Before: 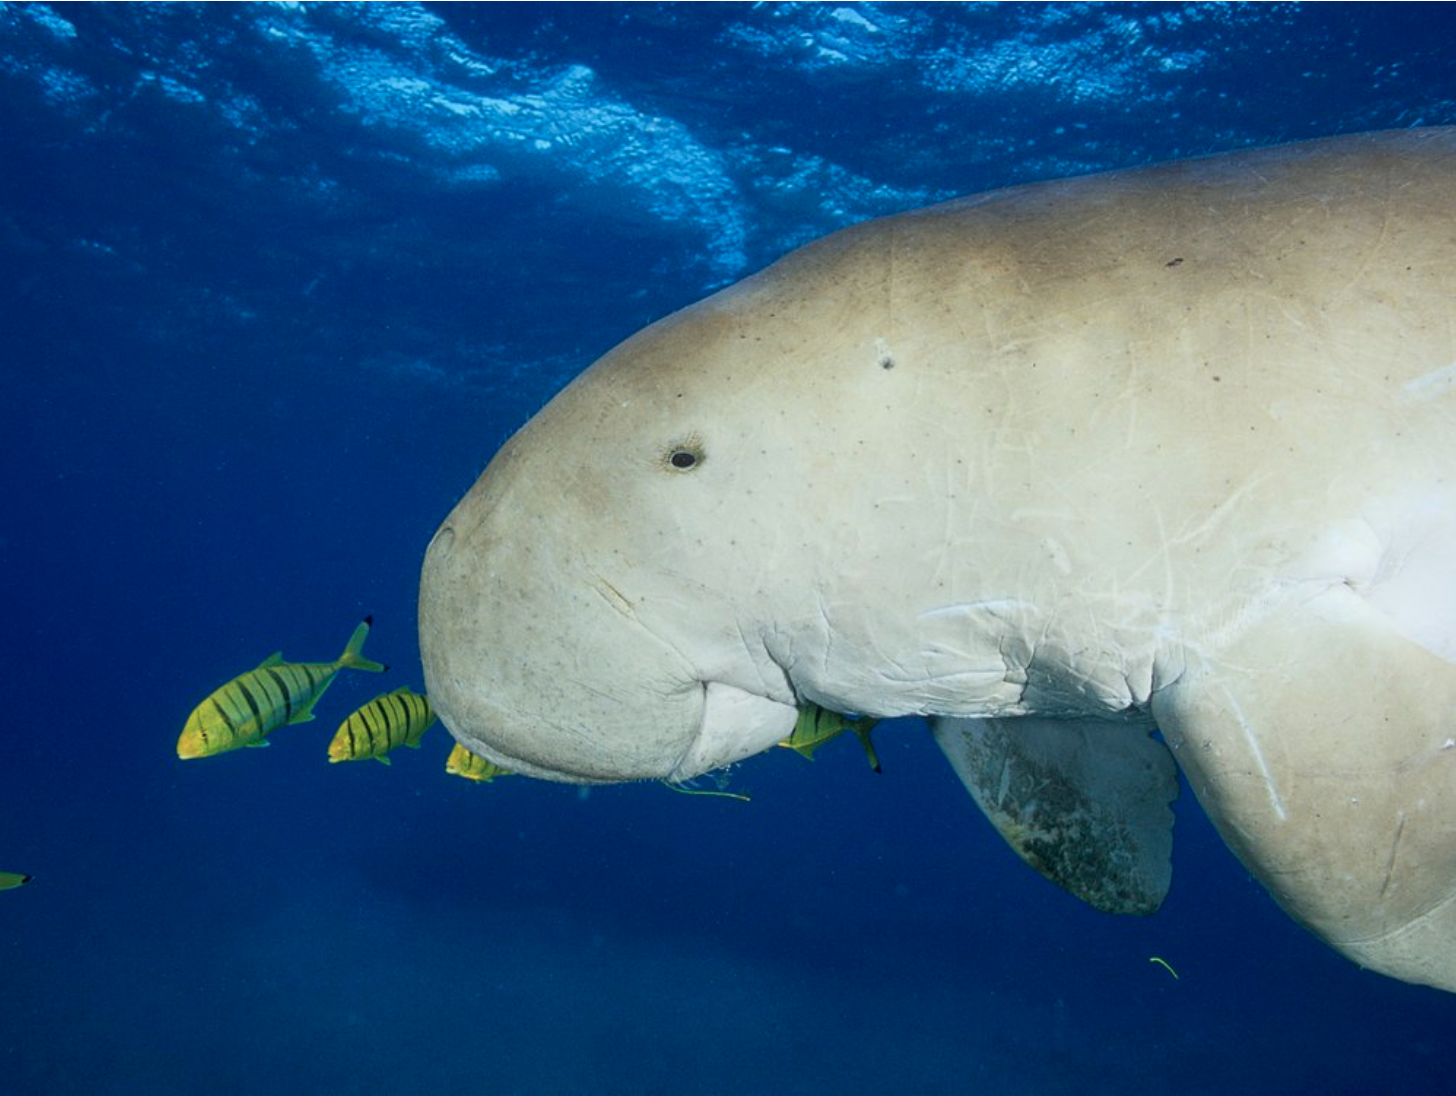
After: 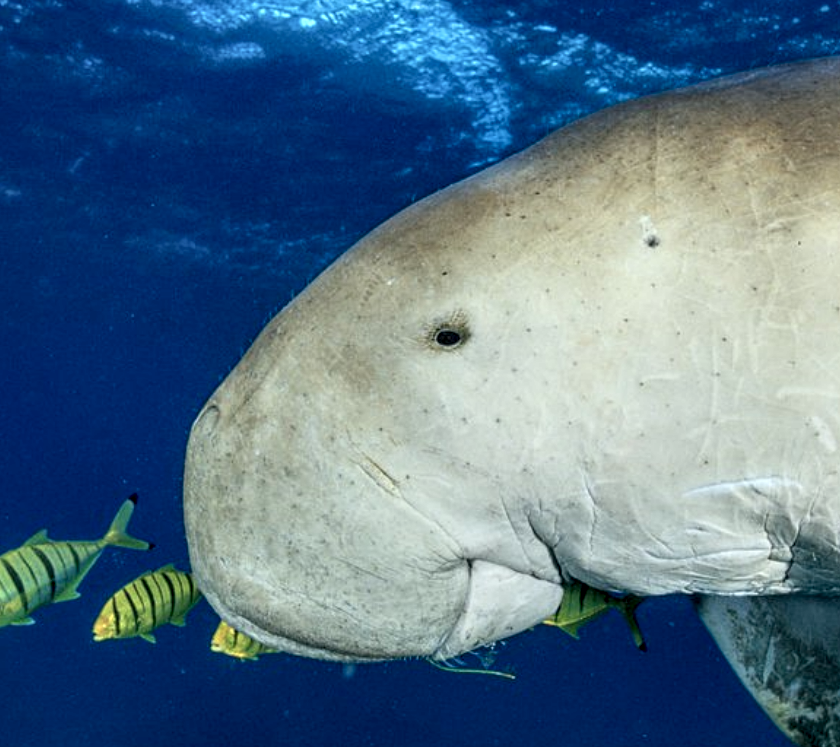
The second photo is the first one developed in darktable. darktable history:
crop: left 16.202%, top 11.208%, right 26.045%, bottom 20.557%
local contrast: highlights 19%, detail 186%
